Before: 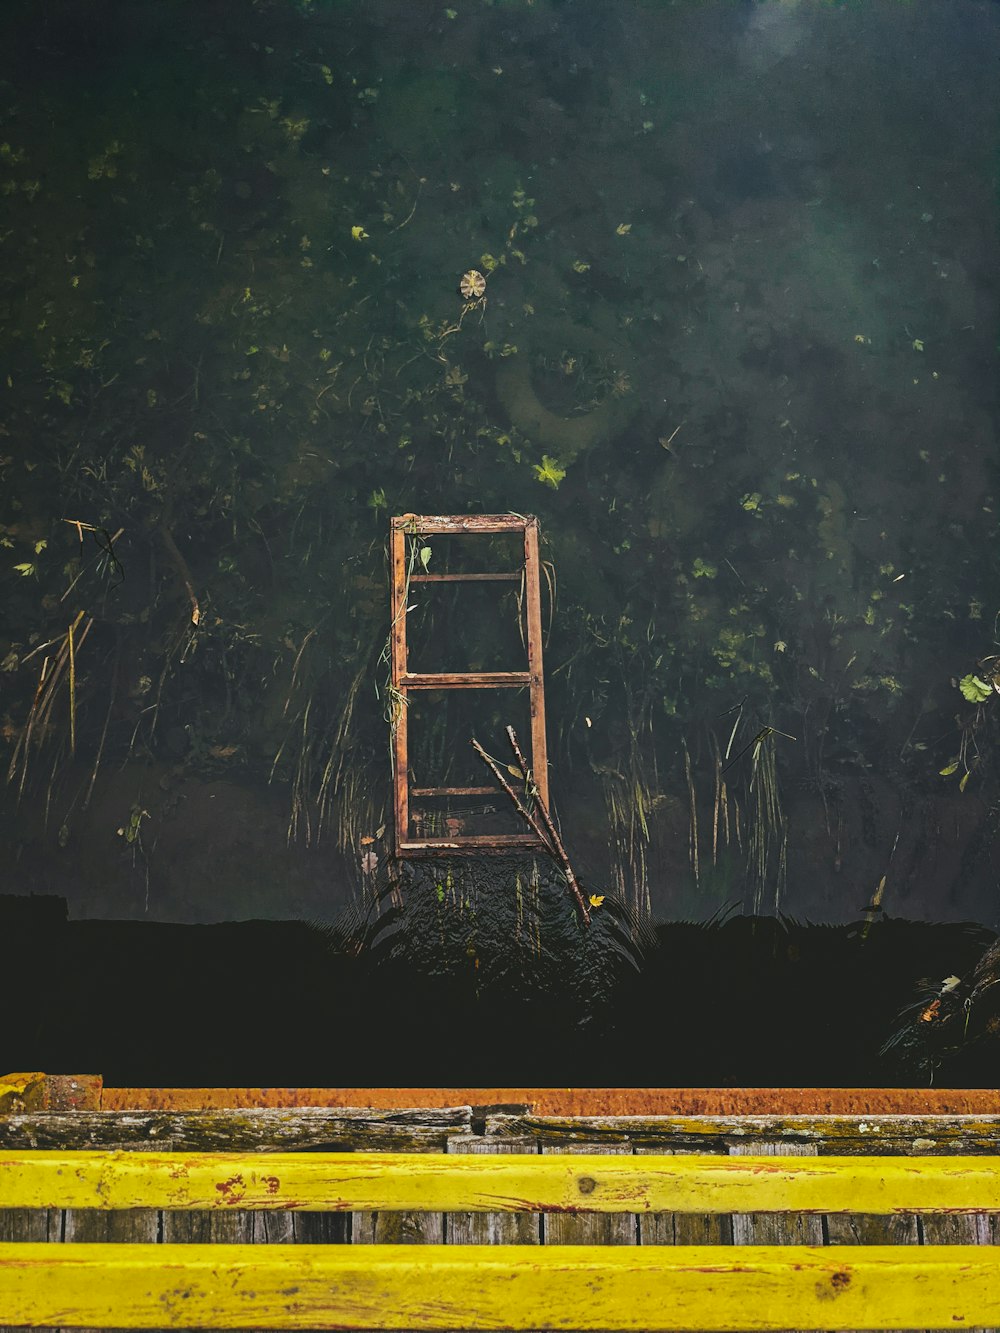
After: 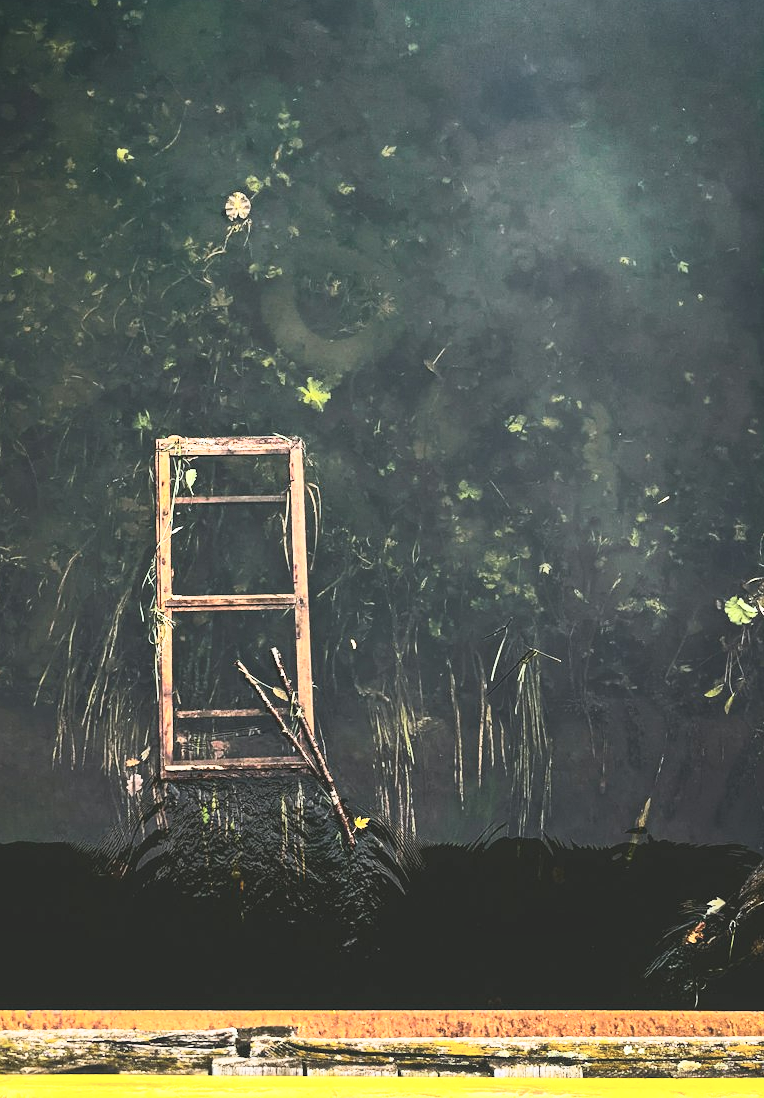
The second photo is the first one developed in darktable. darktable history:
exposure: exposure -0.434 EV, compensate highlight preservation false
crop: left 23.548%, top 5.876%, bottom 11.743%
base curve: curves: ch0 [(0, 0) (0.088, 0.125) (0.176, 0.251) (0.354, 0.501) (0.613, 0.749) (1, 0.877)], preserve colors none
tone equalizer: -8 EV -0.772 EV, -7 EV -0.716 EV, -6 EV -0.562 EV, -5 EV -0.391 EV, -3 EV 0.389 EV, -2 EV 0.6 EV, -1 EV 0.683 EV, +0 EV 0.764 EV
contrast brightness saturation: contrast 0.395, brightness 0.525
